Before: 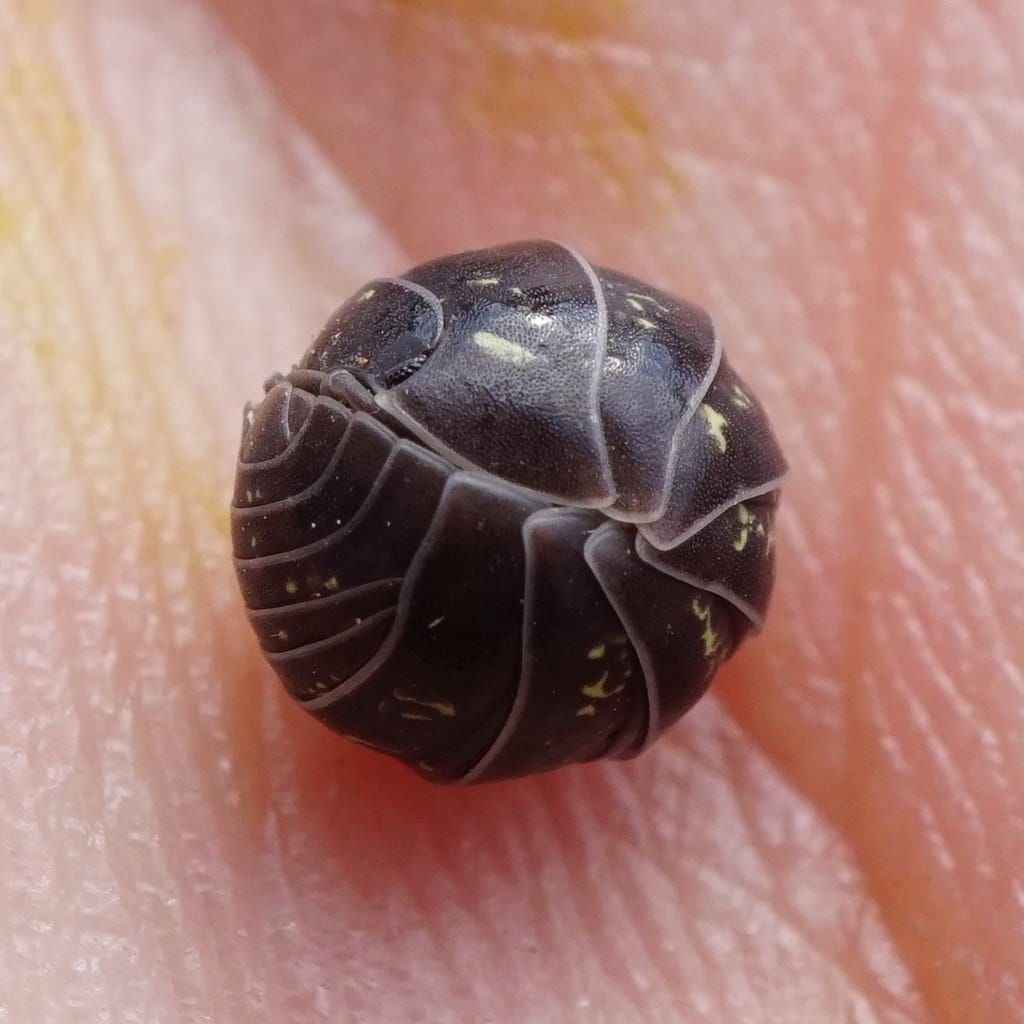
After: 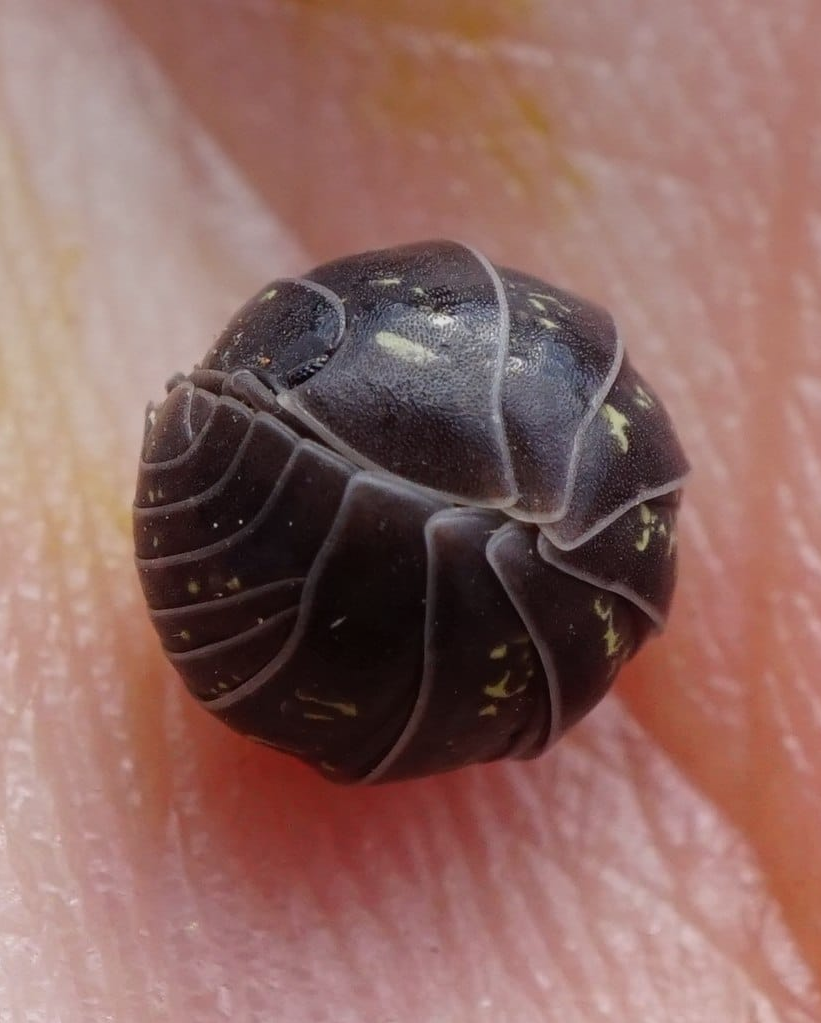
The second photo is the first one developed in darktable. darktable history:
graduated density: on, module defaults
color correction: highlights a* -0.182, highlights b* -0.124
crop and rotate: left 9.597%, right 10.195%
tone equalizer: on, module defaults
